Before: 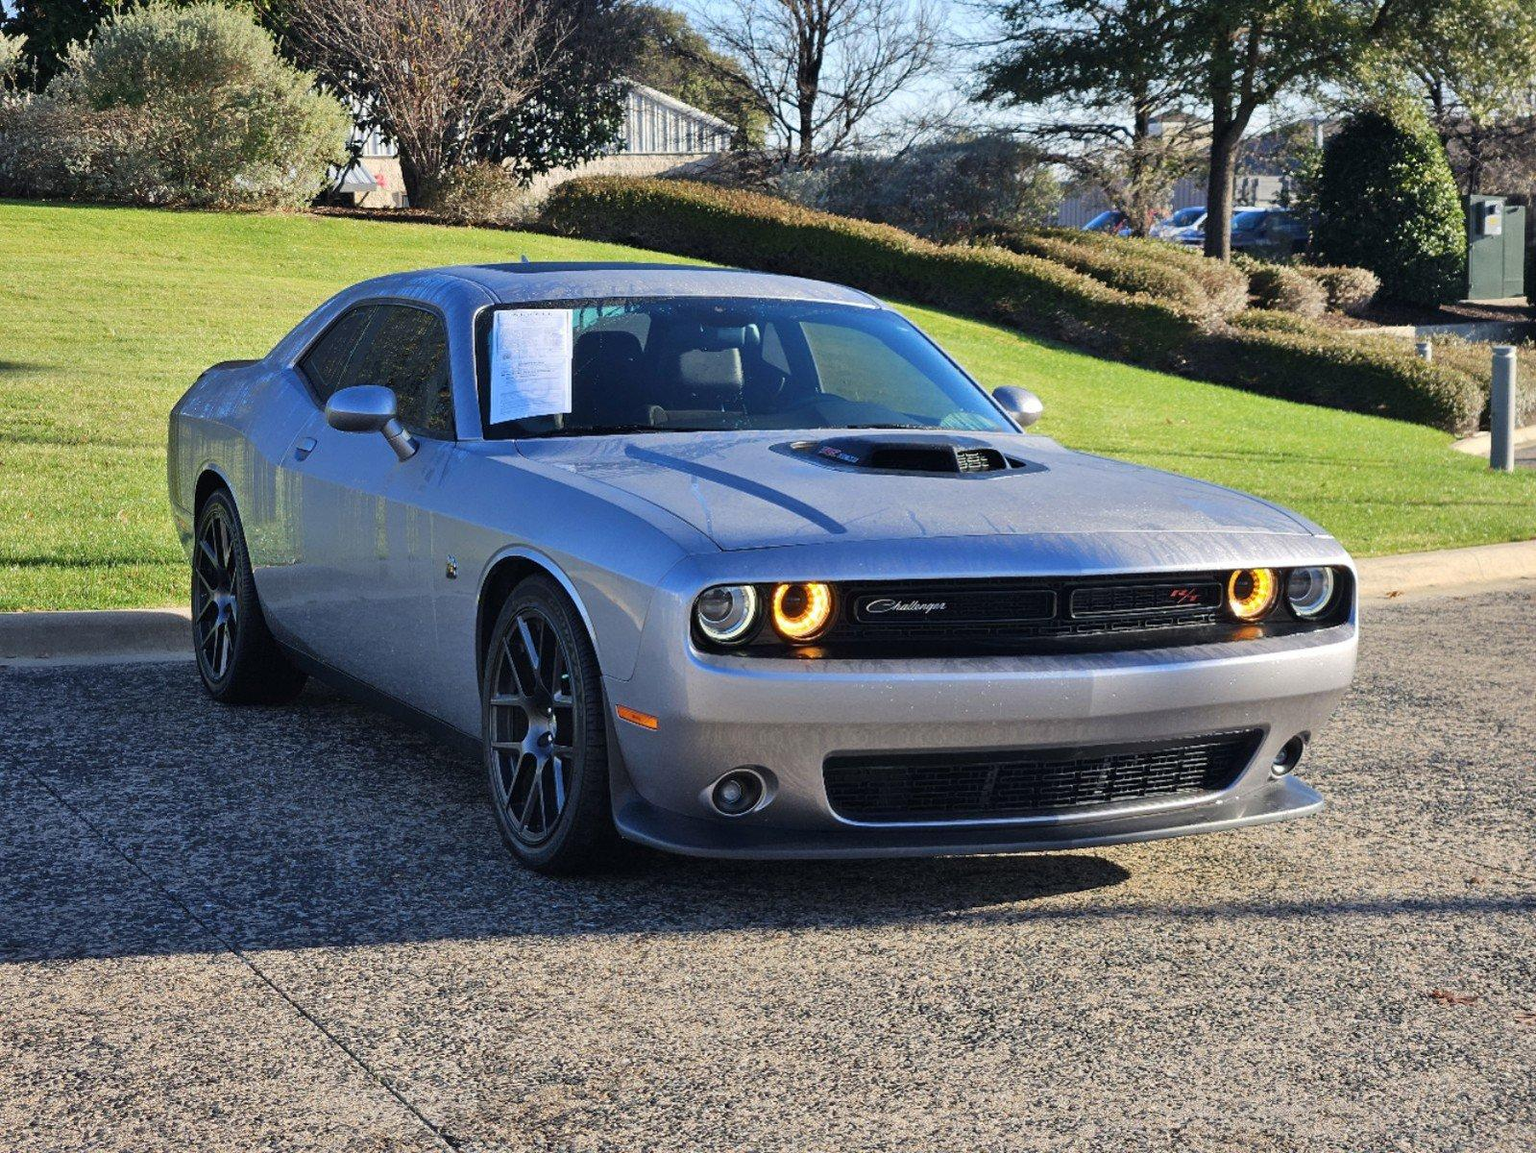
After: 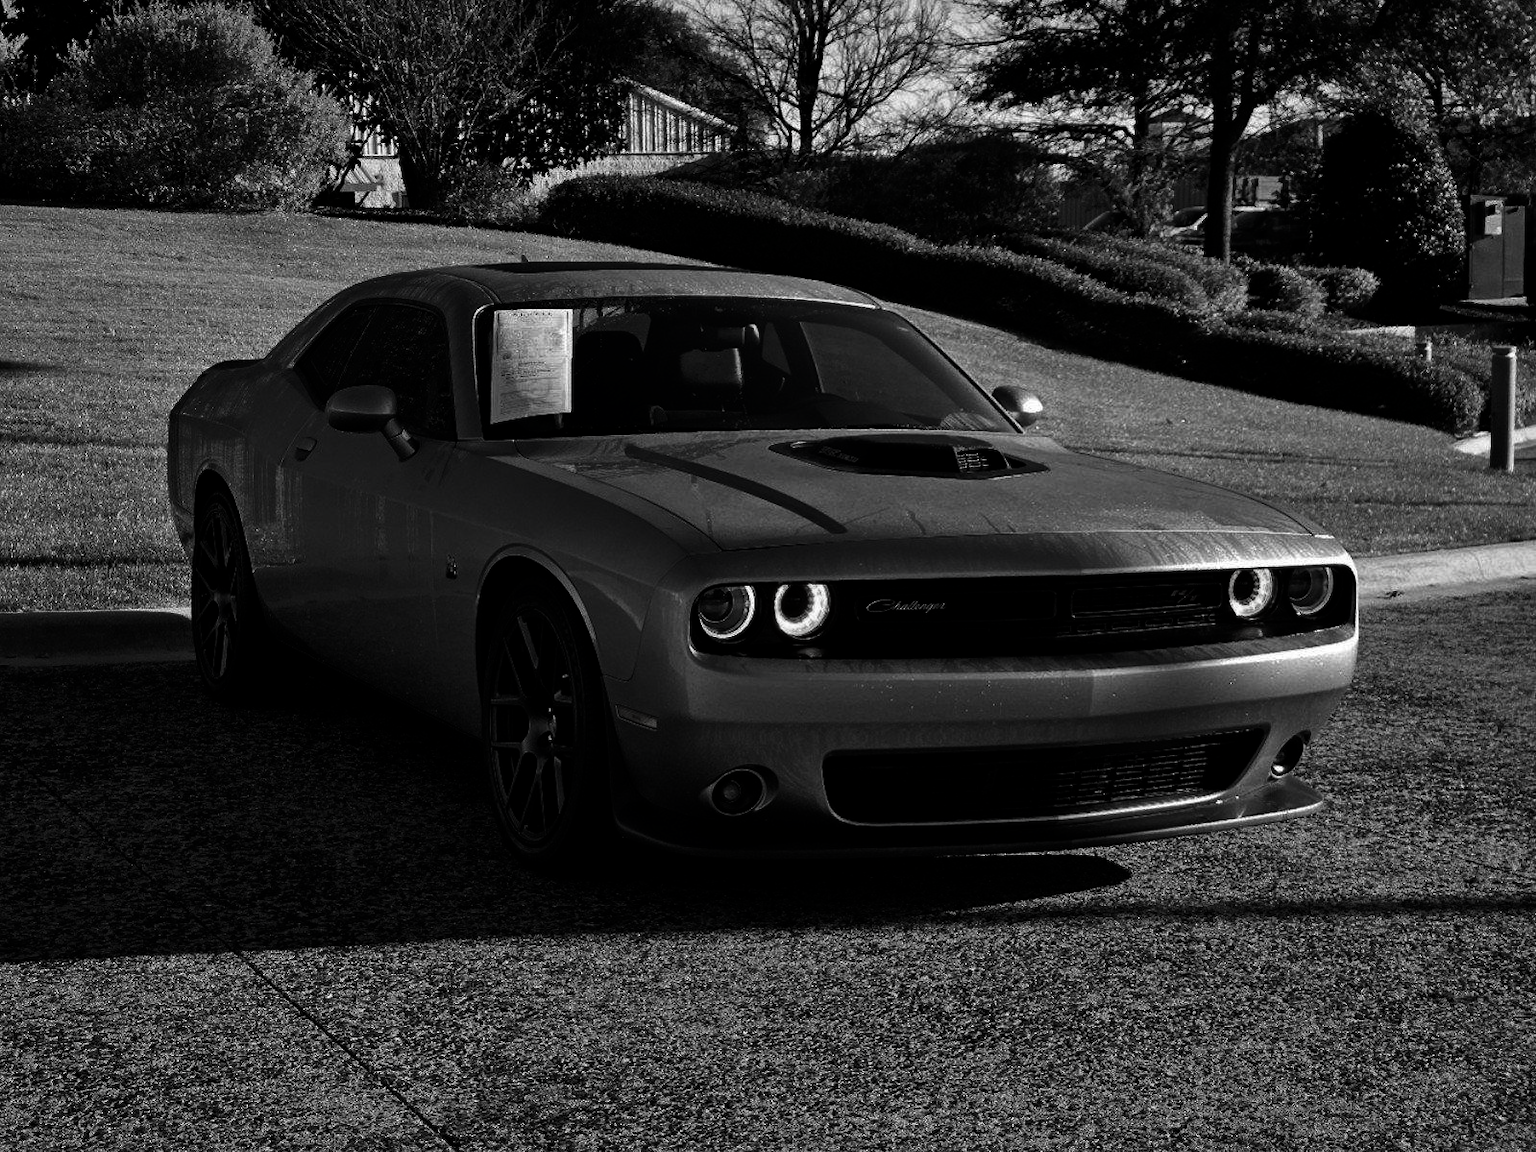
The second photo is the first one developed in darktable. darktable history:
contrast brightness saturation: contrast 0.018, brightness -0.981, saturation -0.991
